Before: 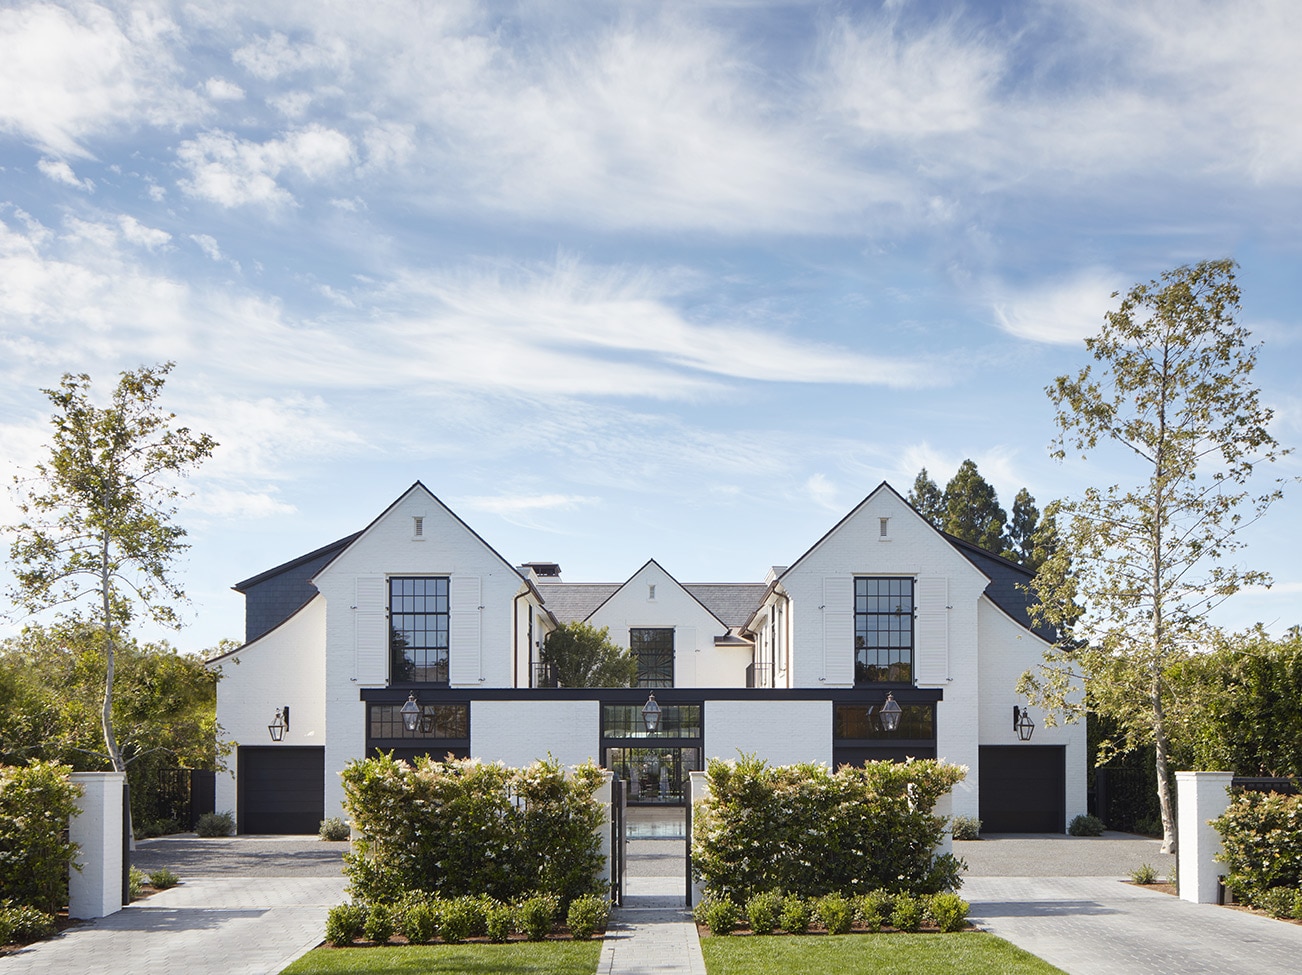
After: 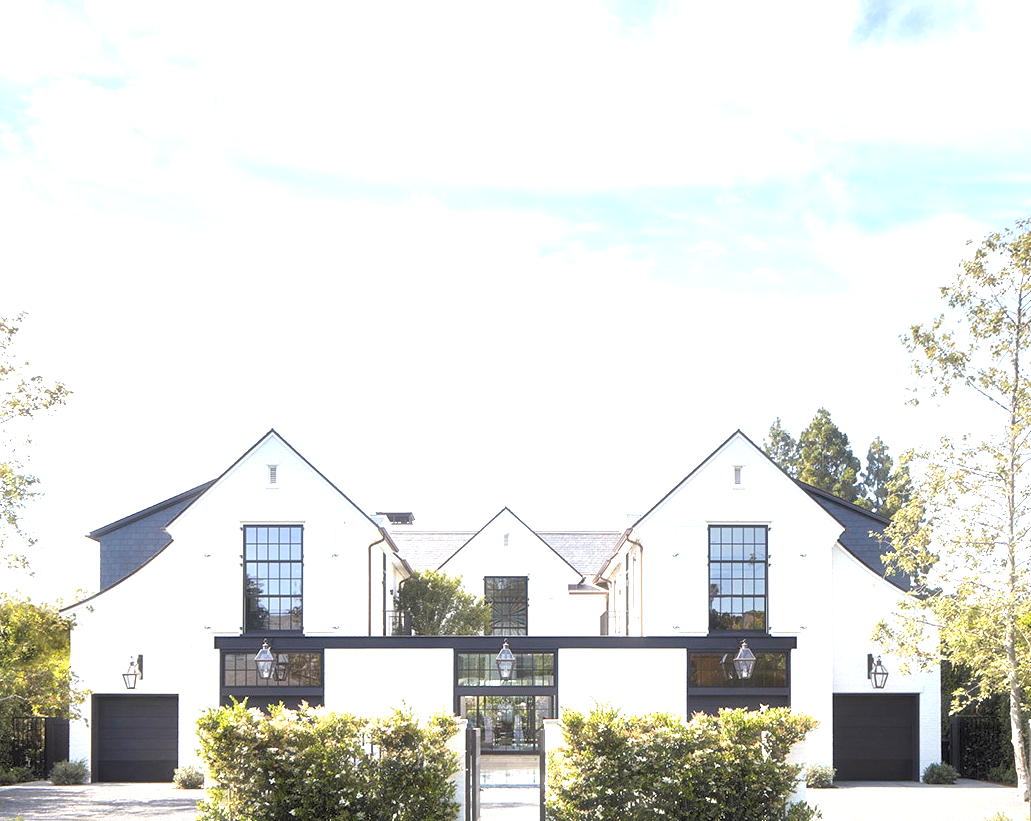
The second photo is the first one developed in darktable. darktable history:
crop: left 11.225%, top 5.381%, right 9.565%, bottom 10.314%
haze removal: strength -0.05
rgb levels: levels [[0.013, 0.434, 0.89], [0, 0.5, 1], [0, 0.5, 1]]
exposure: black level correction 0, exposure 1.2 EV, compensate exposure bias true, compensate highlight preservation false
